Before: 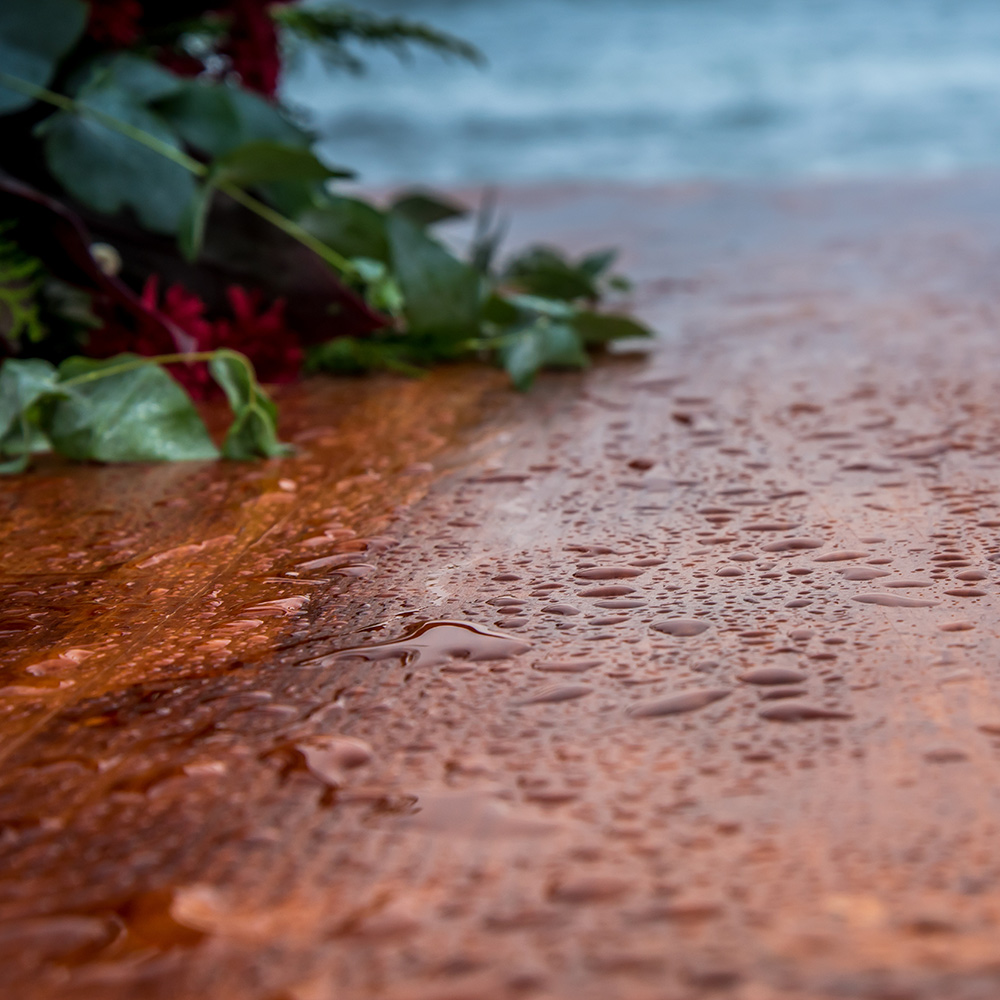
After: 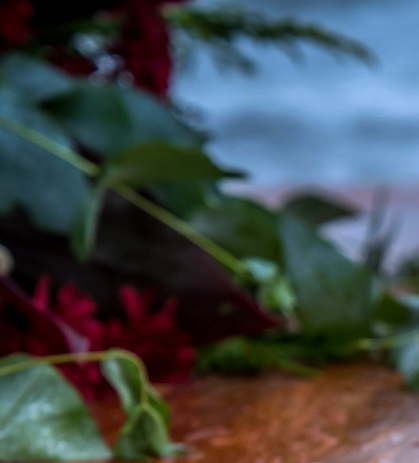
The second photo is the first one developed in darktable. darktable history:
crop and rotate: left 10.817%, top 0.062%, right 47.194%, bottom 53.626%
white balance: red 0.967, blue 1.119, emerald 0.756
